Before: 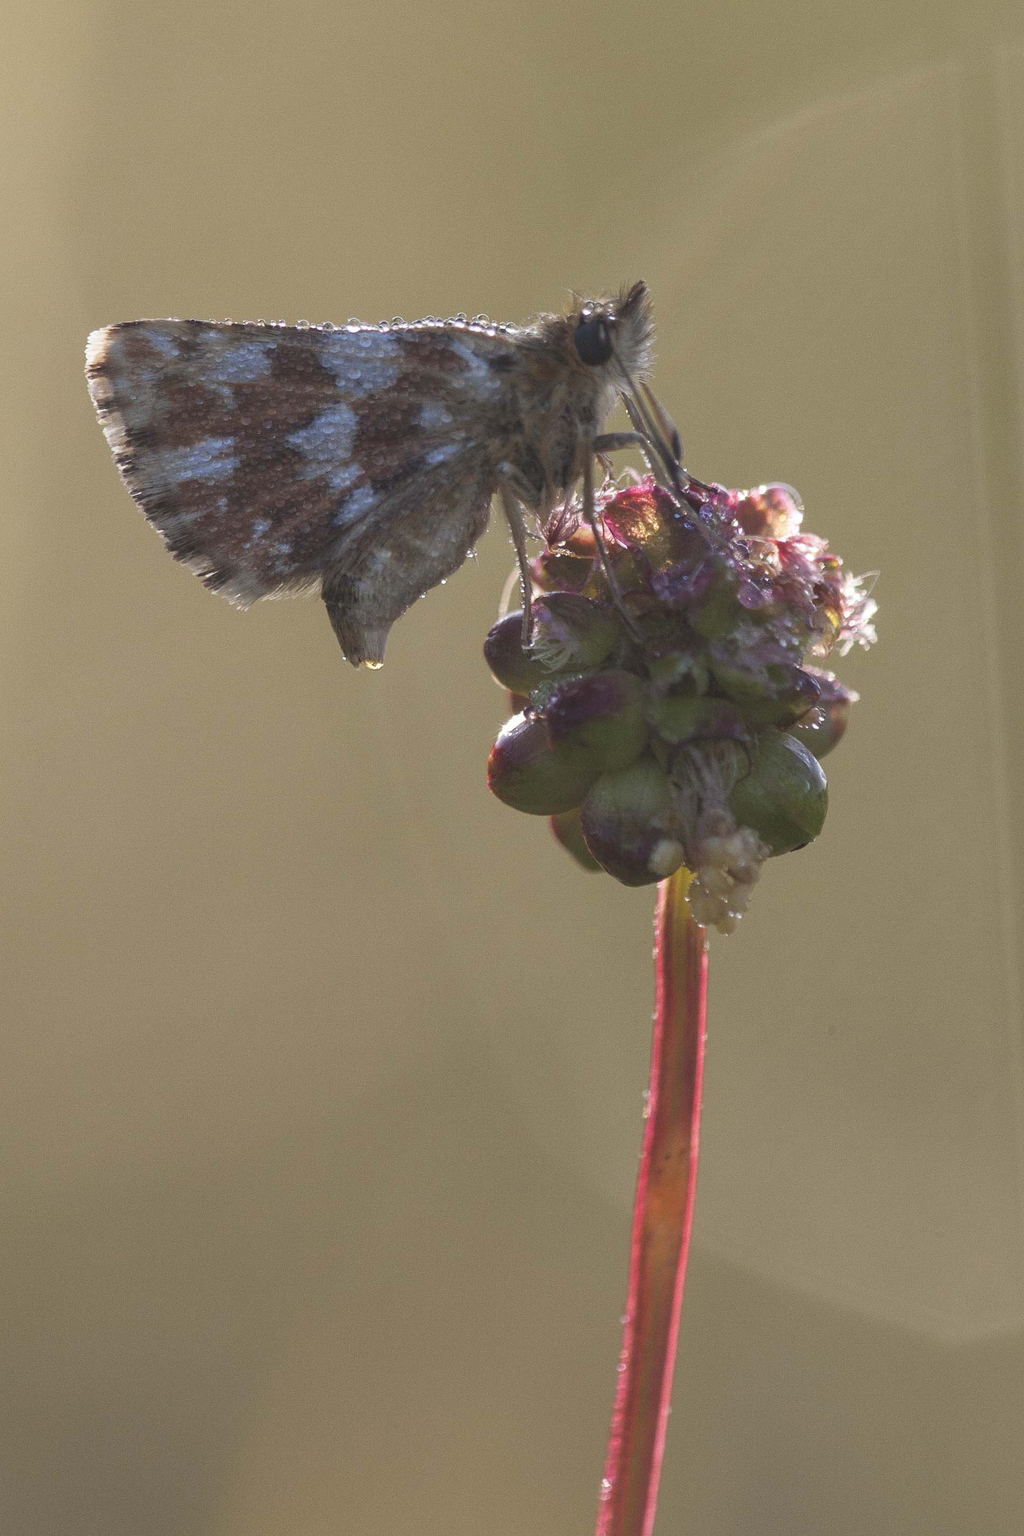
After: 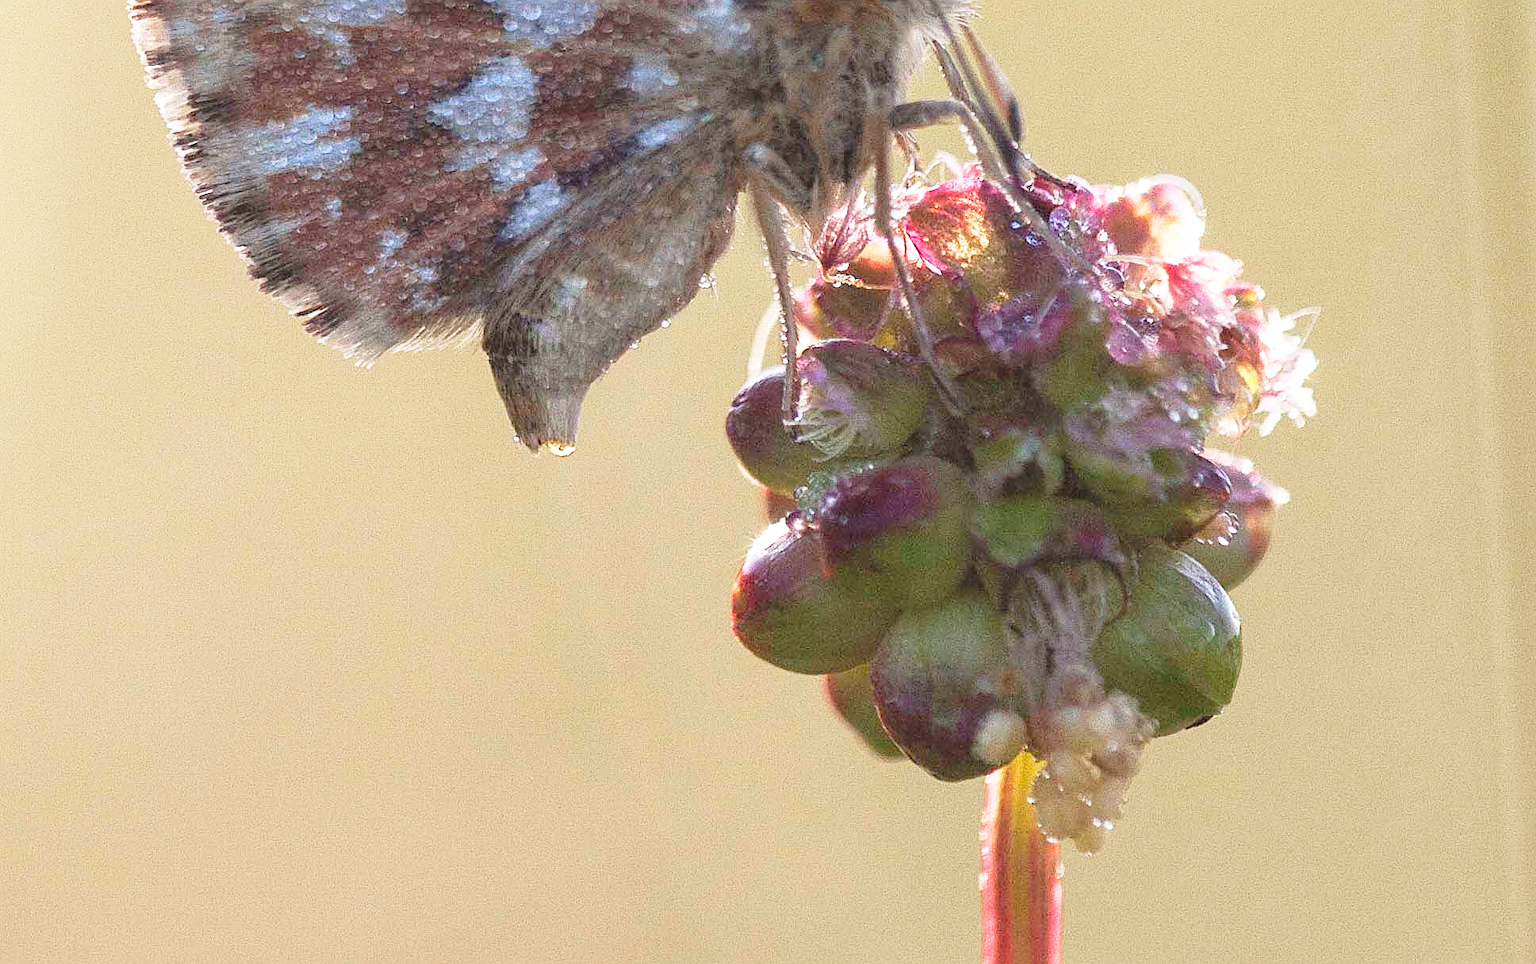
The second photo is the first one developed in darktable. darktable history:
base curve: curves: ch0 [(0, 0) (0.012, 0.01) (0.073, 0.168) (0.31, 0.711) (0.645, 0.957) (1, 1)], preserve colors none
crop and rotate: top 23.84%, bottom 34.294%
sharpen: on, module defaults
